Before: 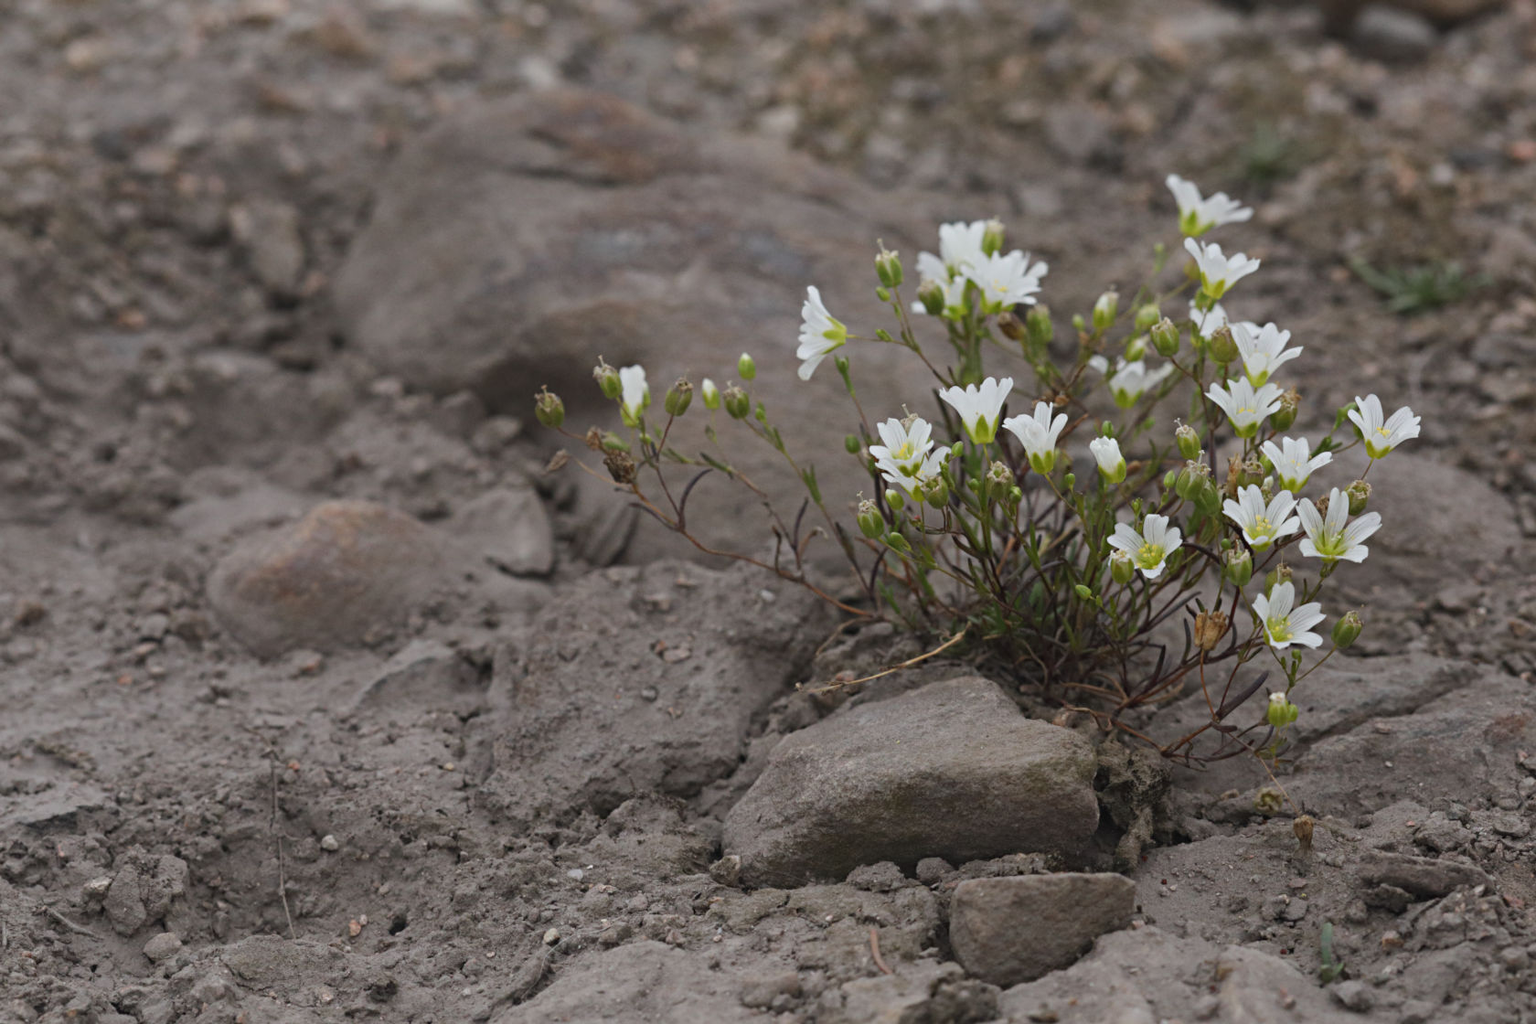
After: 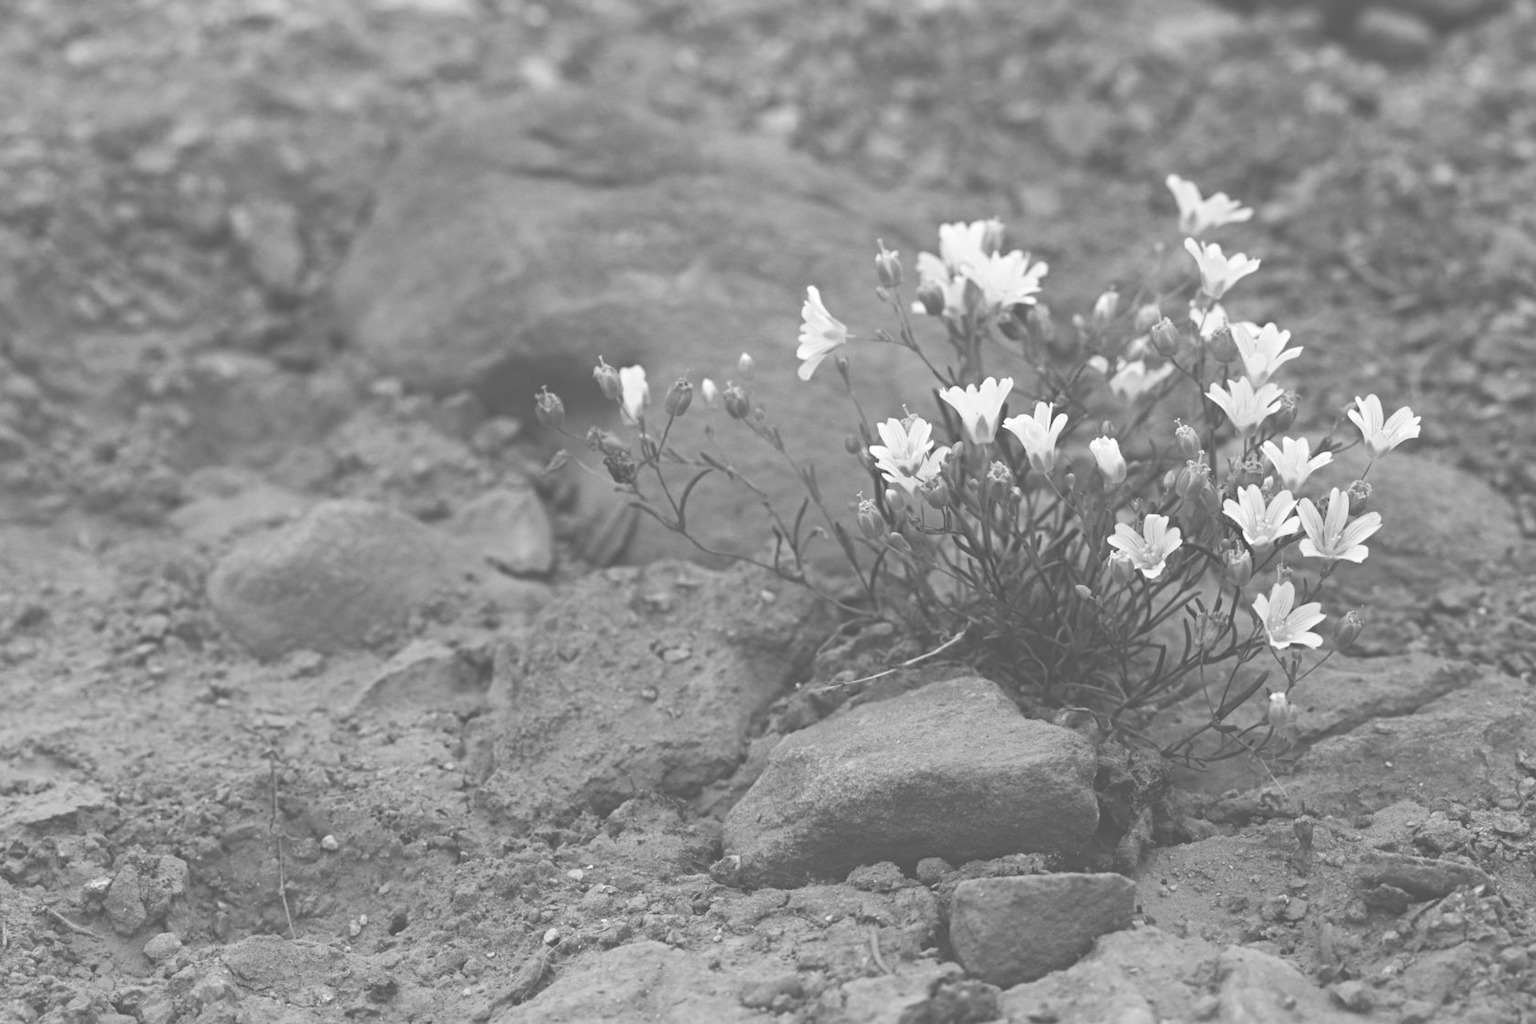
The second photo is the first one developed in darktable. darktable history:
monochrome: on, module defaults
contrast brightness saturation: contrast 0.14
exposure: black level correction -0.071, exposure 0.5 EV, compensate highlight preservation false
